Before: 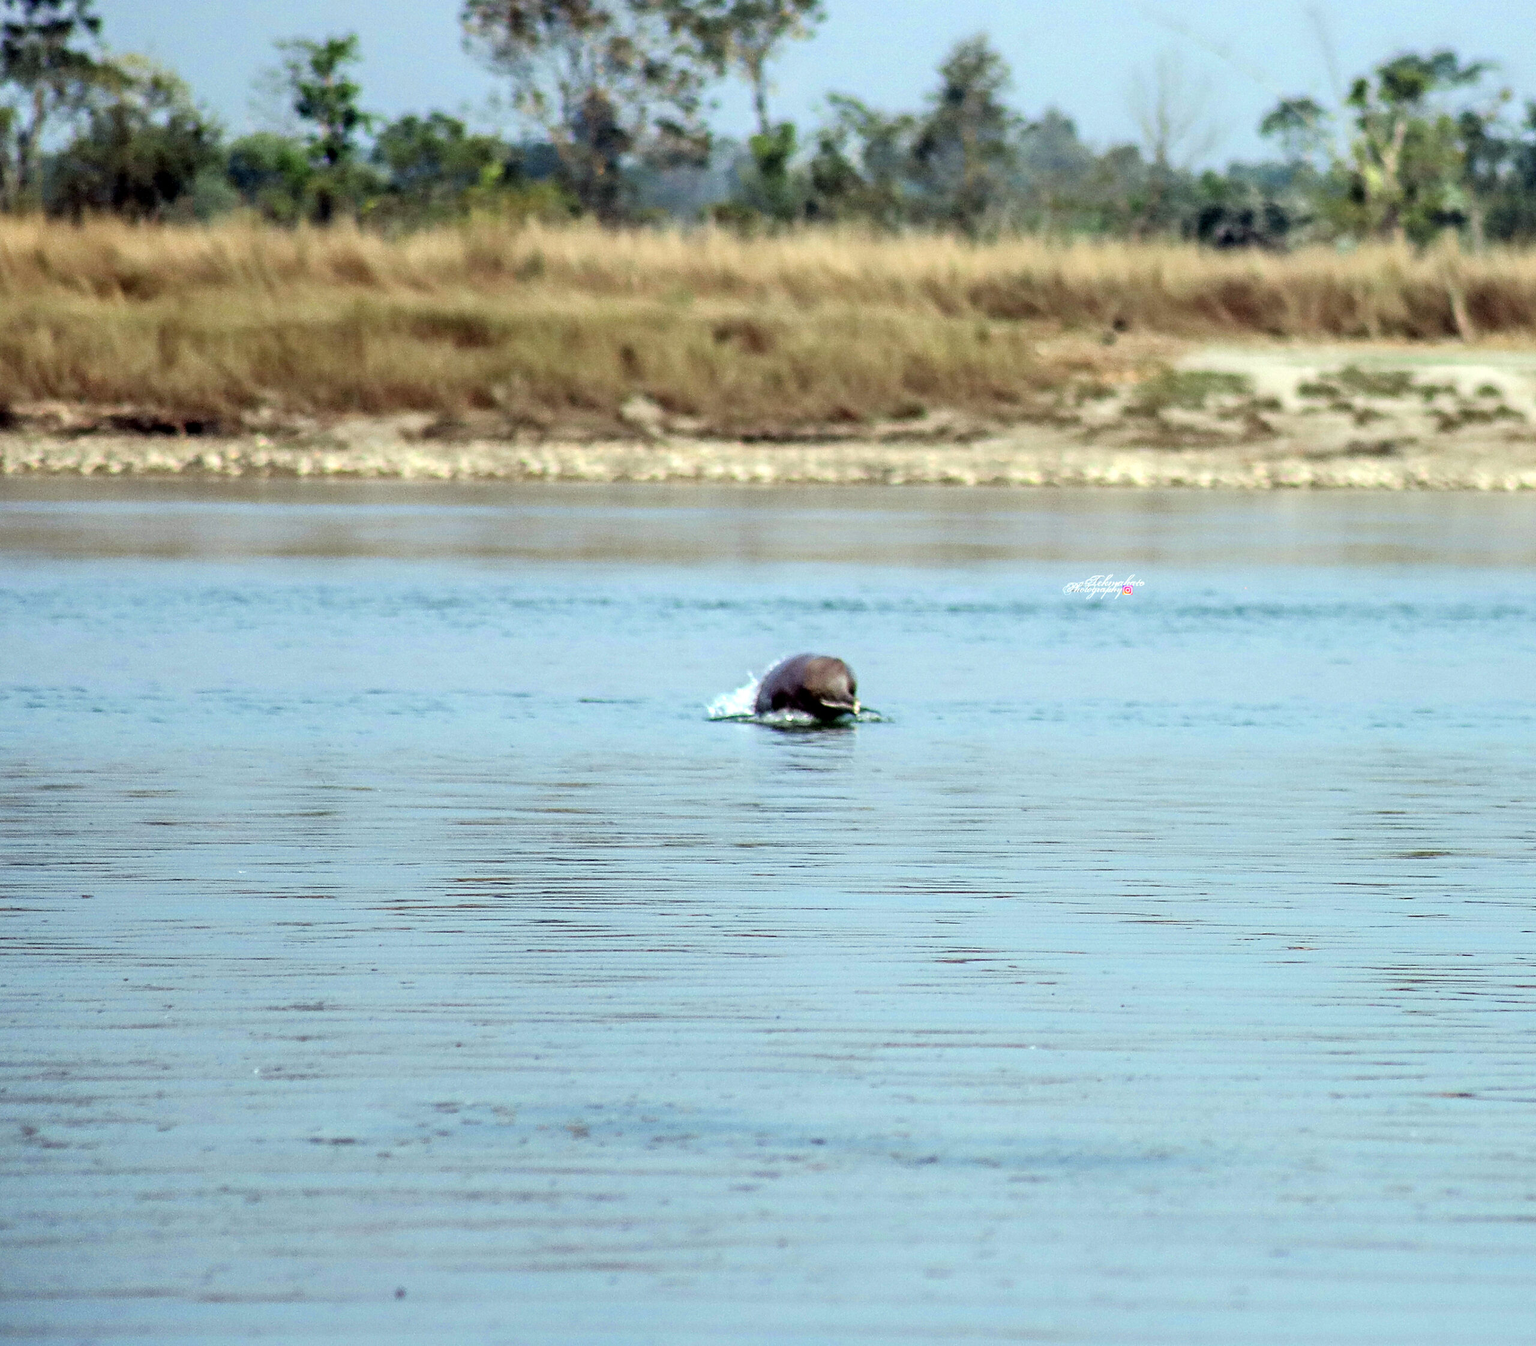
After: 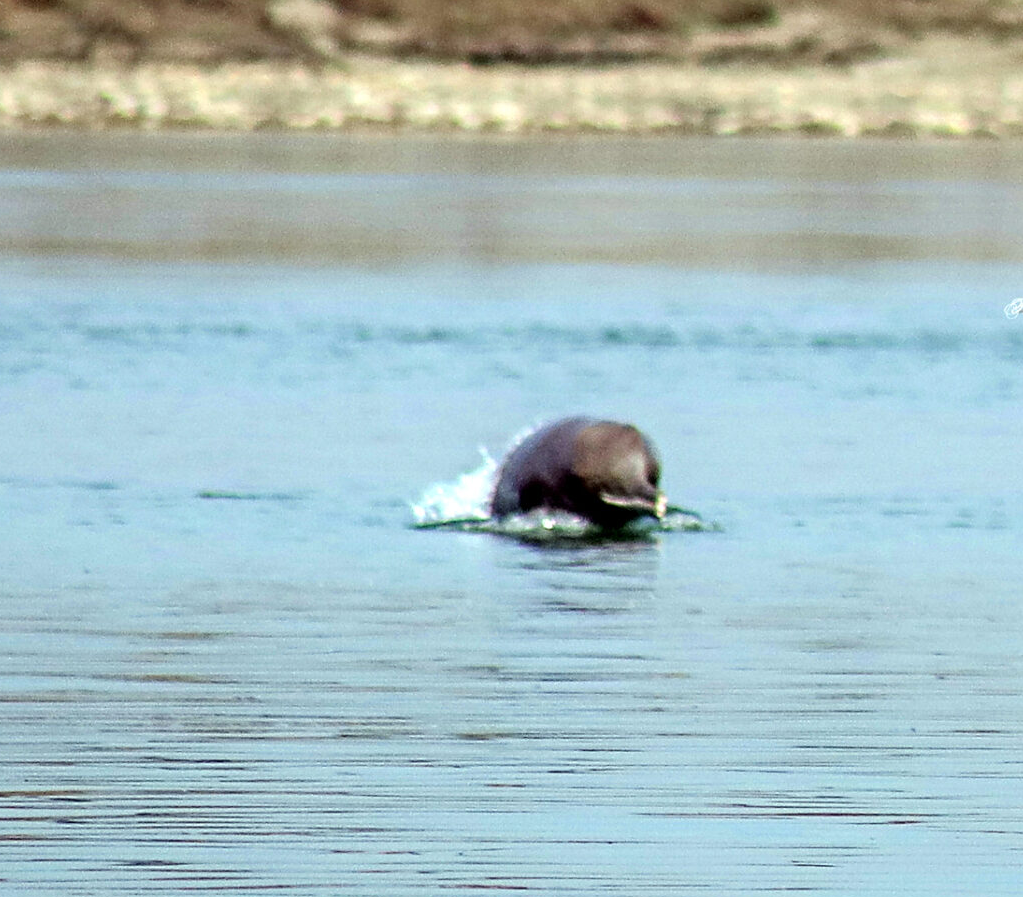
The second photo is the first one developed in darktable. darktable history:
crop: left 30%, top 30%, right 30%, bottom 30%
rotate and perspective: crop left 0, crop top 0
